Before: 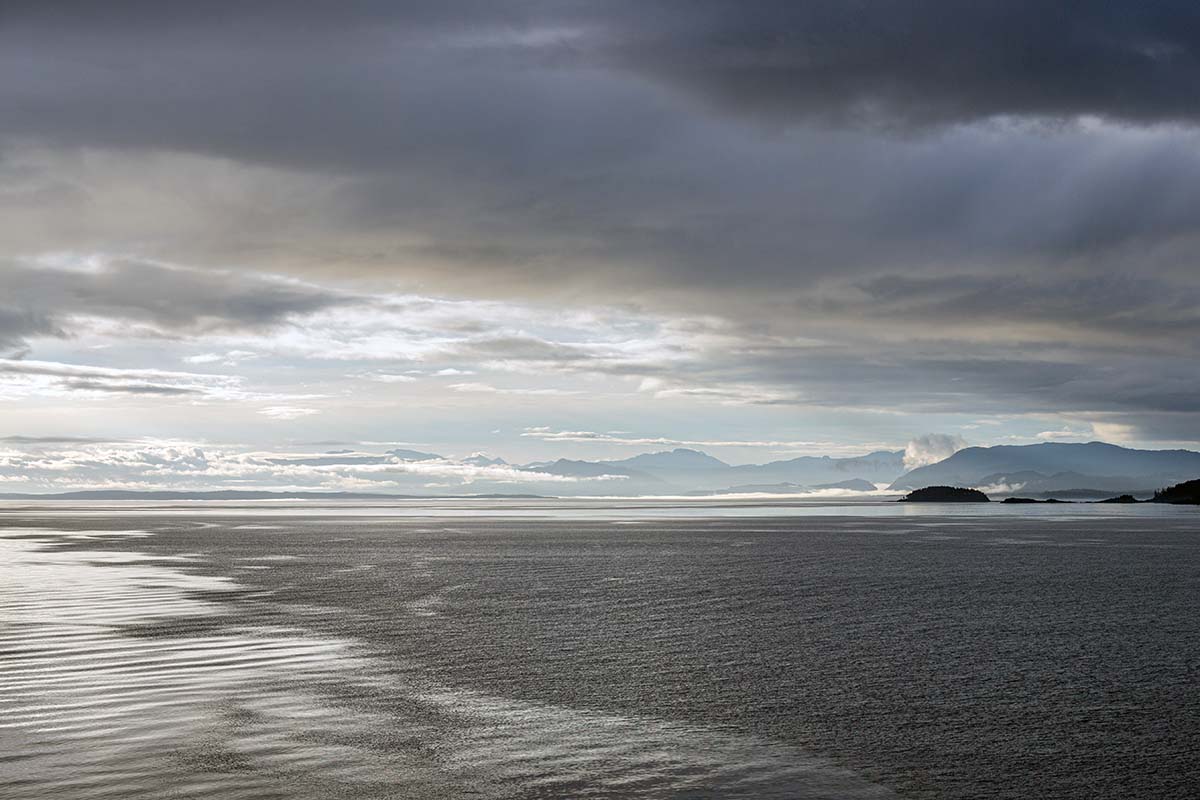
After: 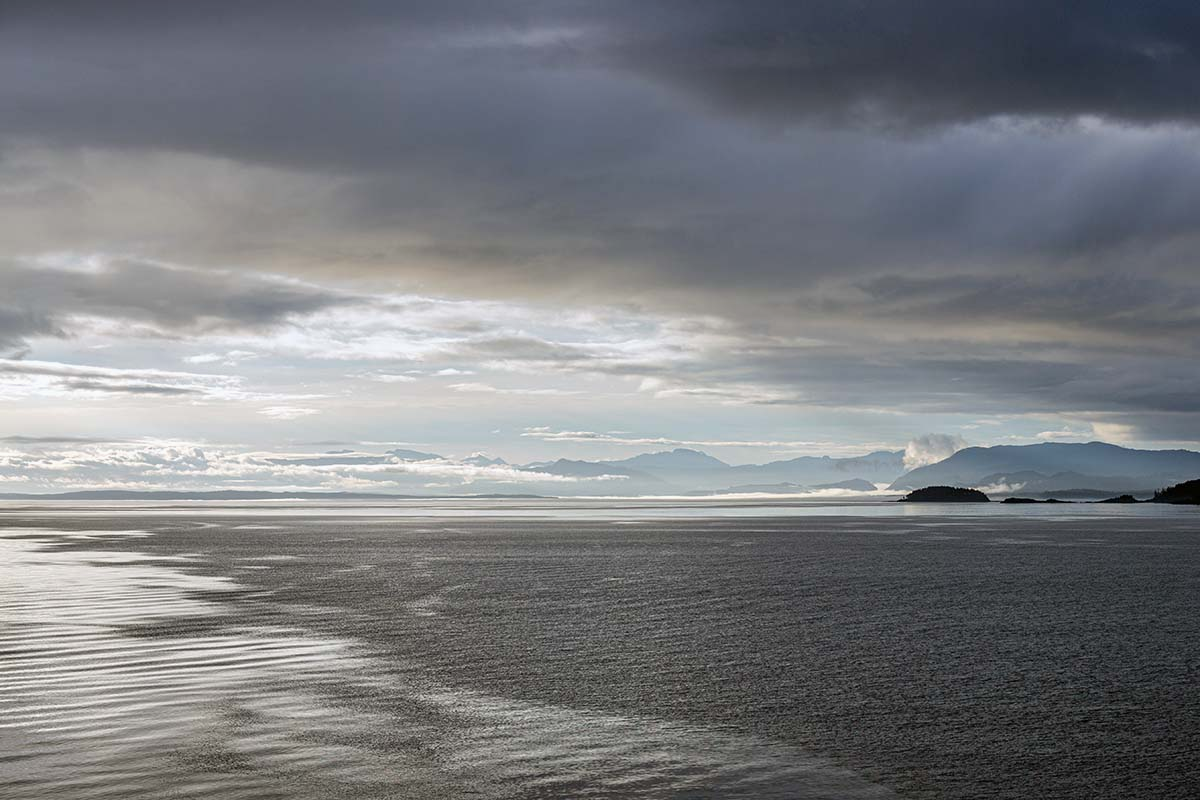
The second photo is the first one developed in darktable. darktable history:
exposure: exposure -0.055 EV, compensate exposure bias true, compensate highlight preservation false
